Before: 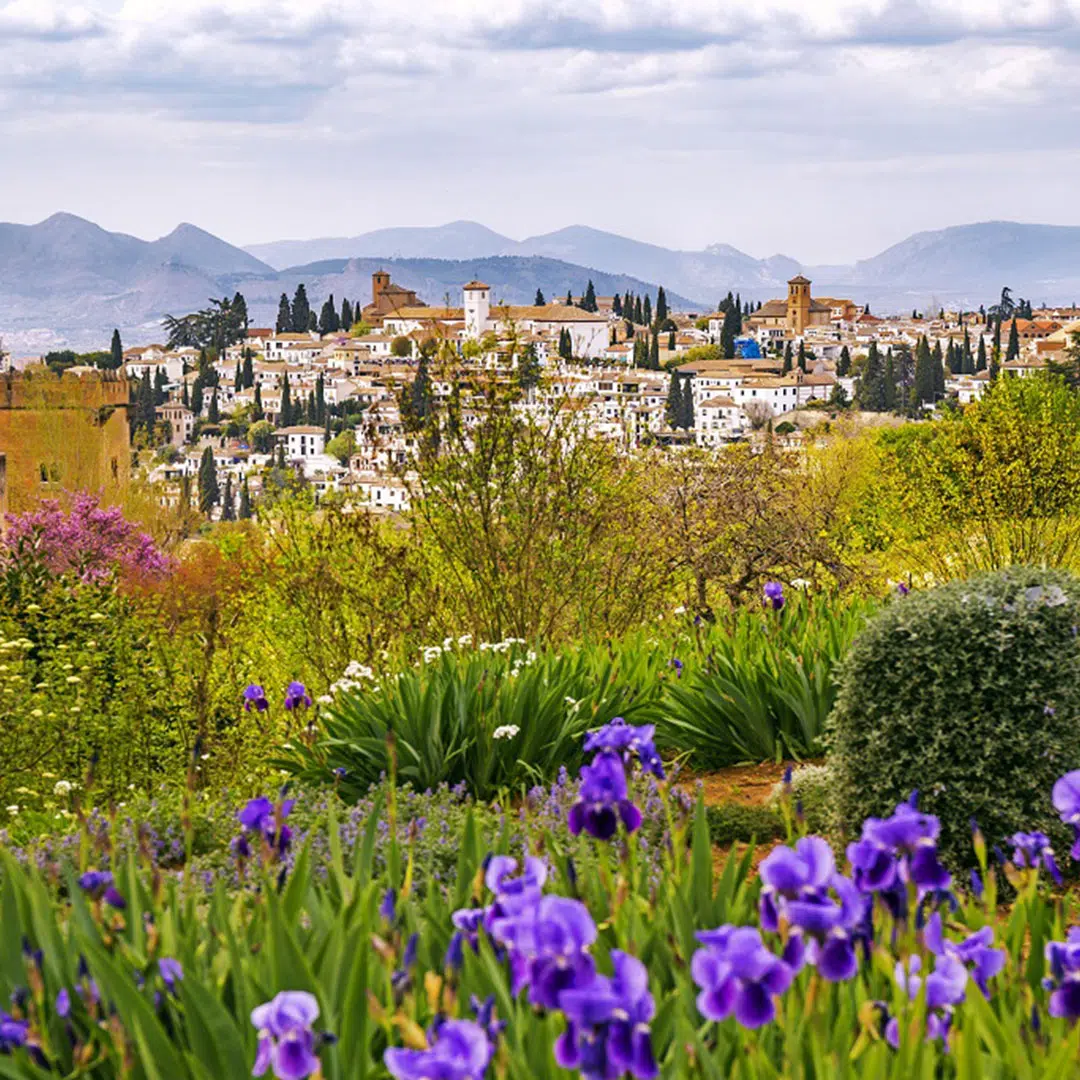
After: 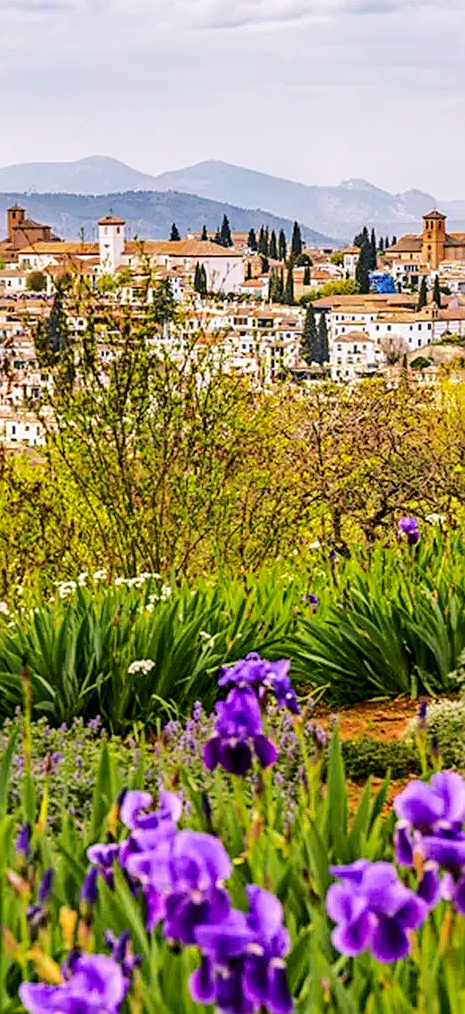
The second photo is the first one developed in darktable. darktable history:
crop: left 33.84%, top 6.051%, right 22.971%
sharpen: on, module defaults
local contrast: on, module defaults
tone curve: curves: ch0 [(0, 0) (0.058, 0.027) (0.214, 0.183) (0.295, 0.288) (0.48, 0.541) (0.658, 0.703) (0.741, 0.775) (0.844, 0.866) (0.986, 0.957)]; ch1 [(0, 0) (0.172, 0.123) (0.312, 0.296) (0.437, 0.429) (0.471, 0.469) (0.502, 0.5) (0.513, 0.515) (0.572, 0.603) (0.617, 0.653) (0.68, 0.724) (0.889, 0.924) (1, 1)]; ch2 [(0, 0) (0.411, 0.424) (0.489, 0.49) (0.502, 0.5) (0.512, 0.524) (0.549, 0.578) (0.604, 0.628) (0.709, 0.748) (1, 1)], color space Lab, independent channels, preserve colors none
